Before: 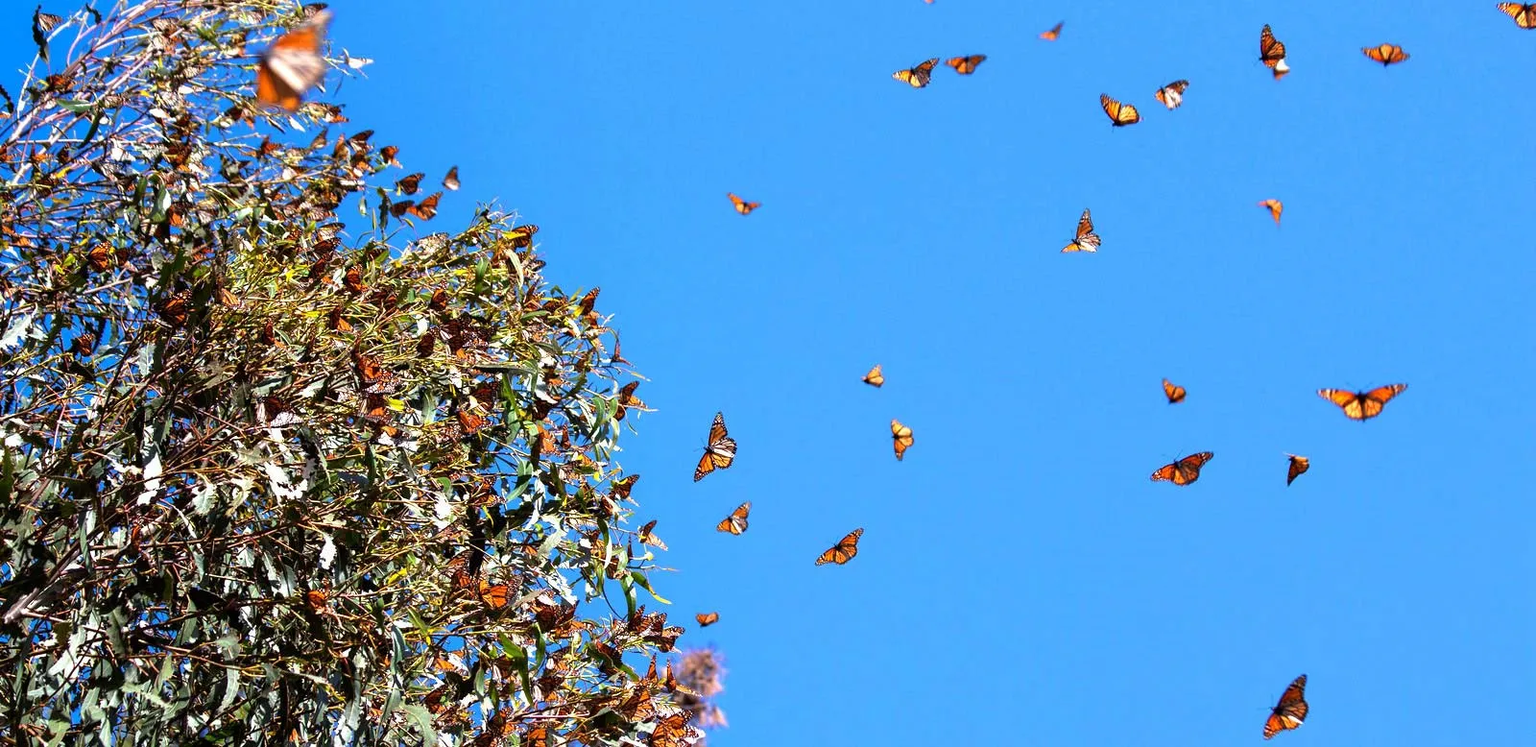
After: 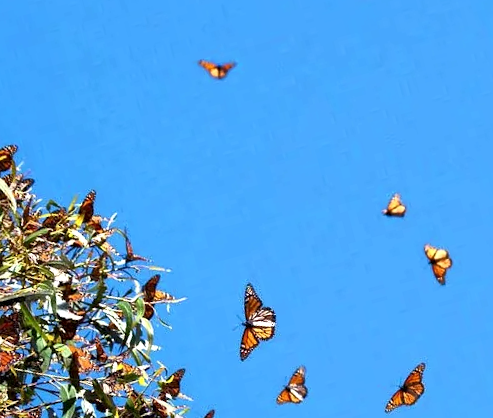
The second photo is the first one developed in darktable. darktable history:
rotate and perspective: rotation -14.8°, crop left 0.1, crop right 0.903, crop top 0.25, crop bottom 0.748
local contrast: mode bilateral grid, contrast 20, coarseness 50, detail 171%, midtone range 0.2
crop and rotate: left 29.476%, top 10.214%, right 35.32%, bottom 17.333%
